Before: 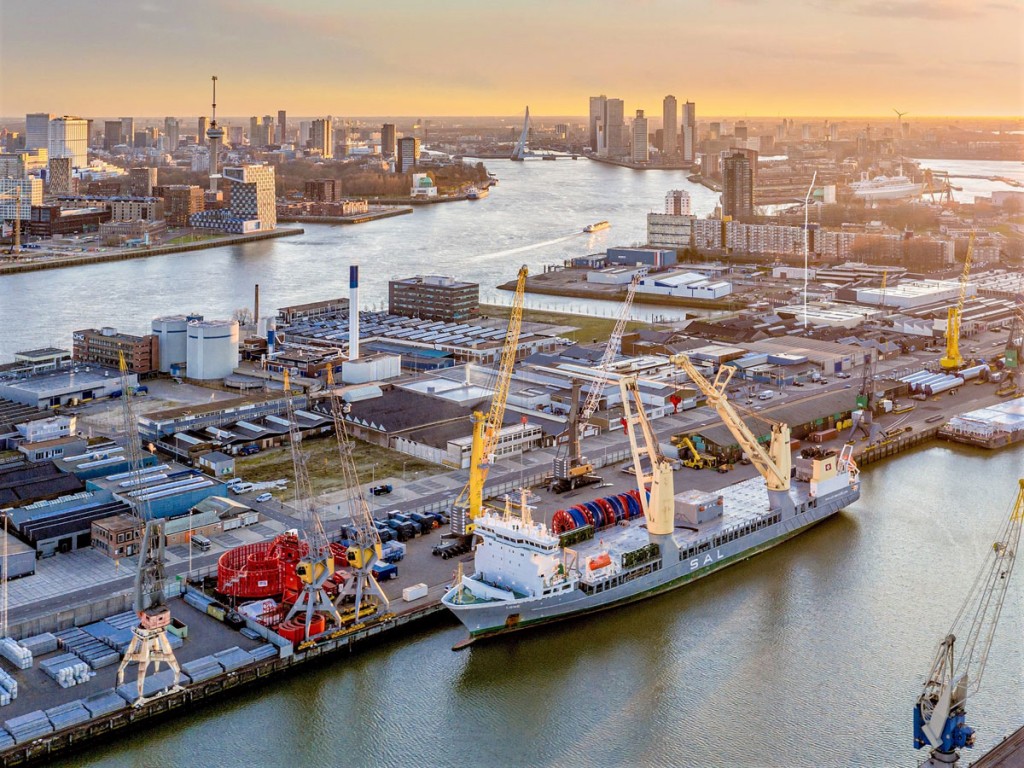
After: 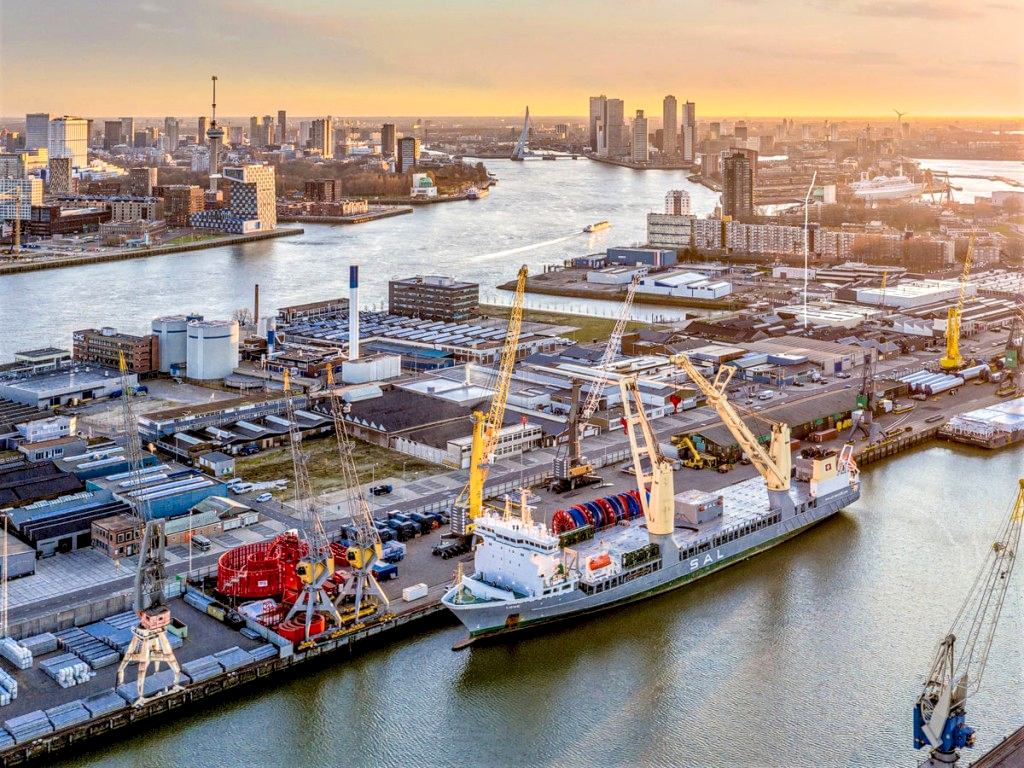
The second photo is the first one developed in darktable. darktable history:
contrast brightness saturation: contrast 0.098, brightness 0.039, saturation 0.088
local contrast: detail 130%
